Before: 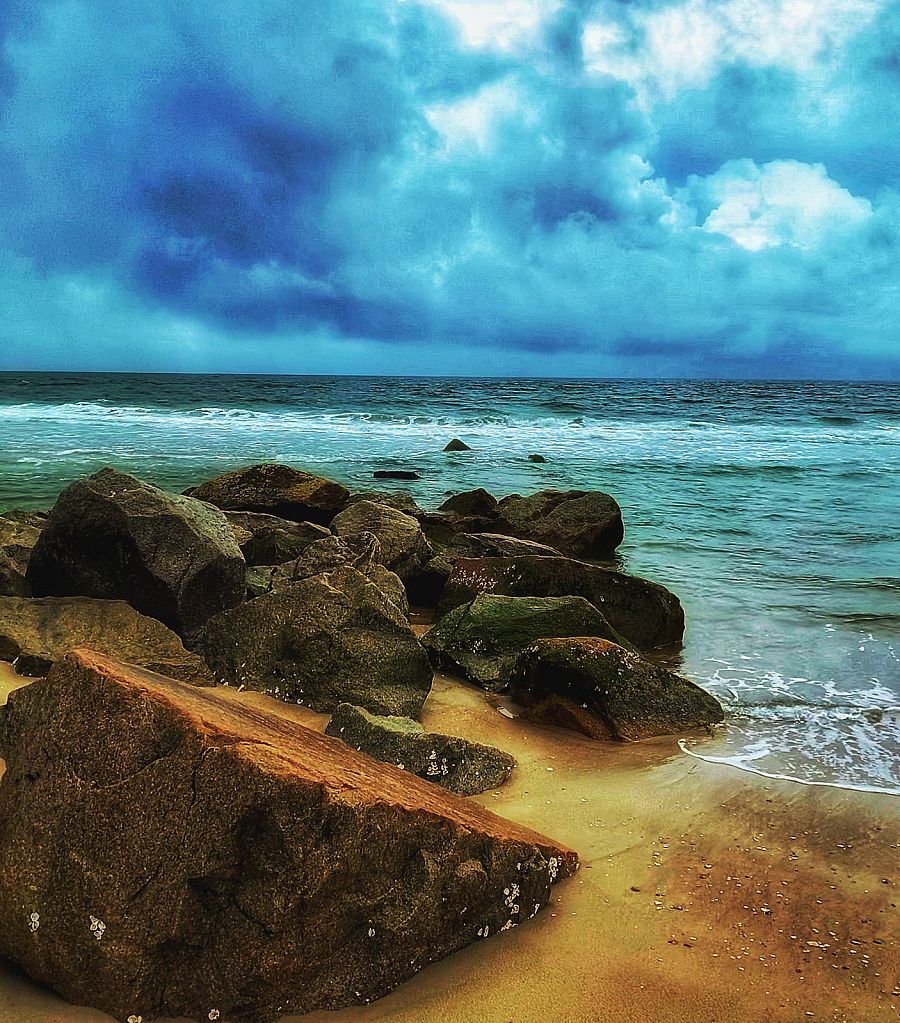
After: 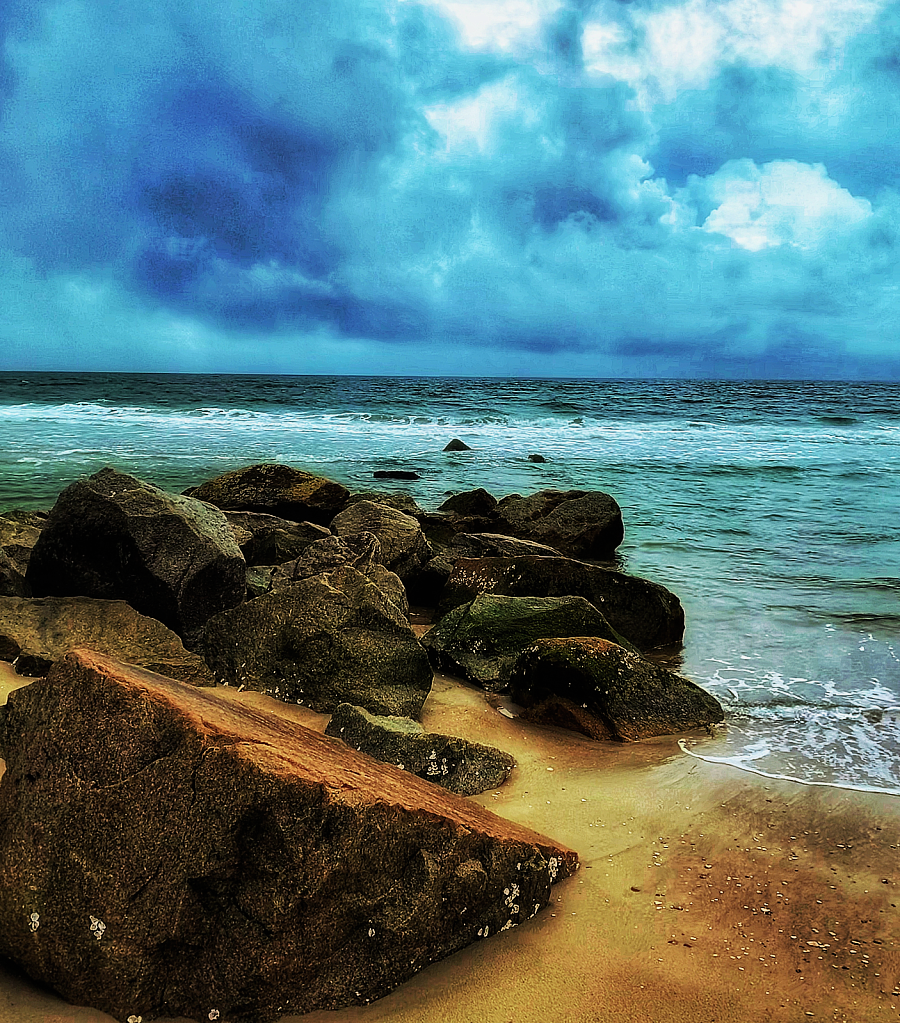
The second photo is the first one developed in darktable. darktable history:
filmic rgb: black relative exposure -12.81 EV, white relative exposure 2.82 EV, target black luminance 0%, hardness 8.5, latitude 70.9%, contrast 1.133, shadows ↔ highlights balance -1.04%
